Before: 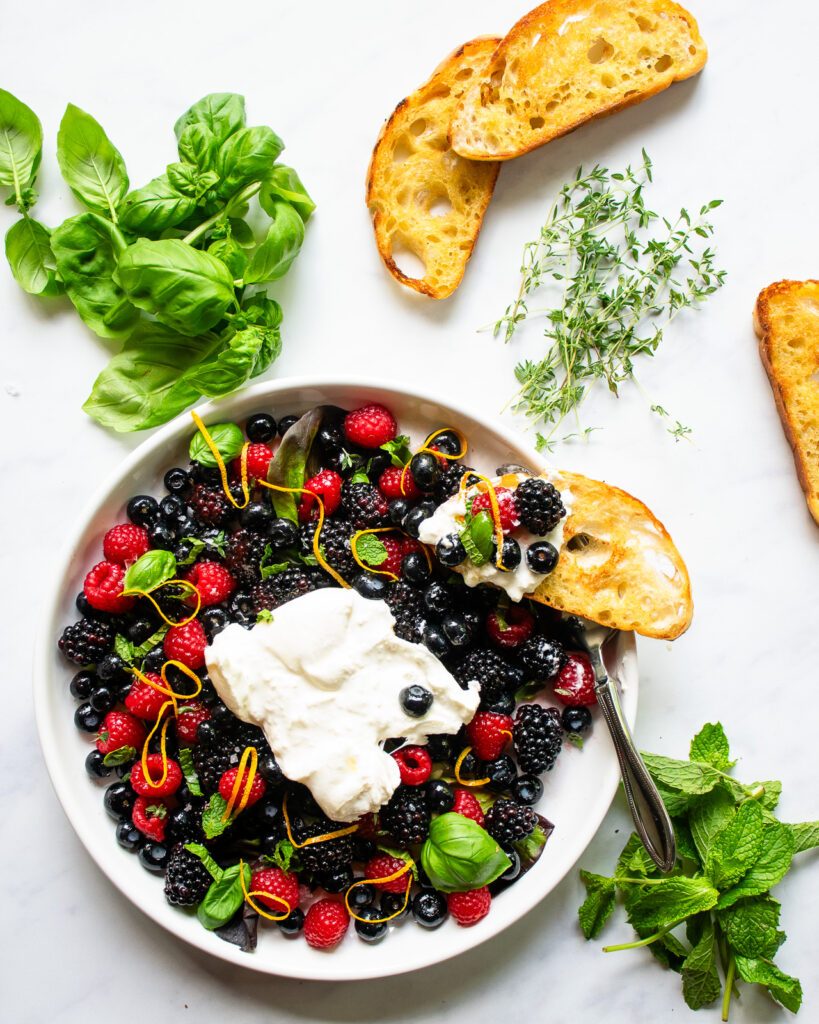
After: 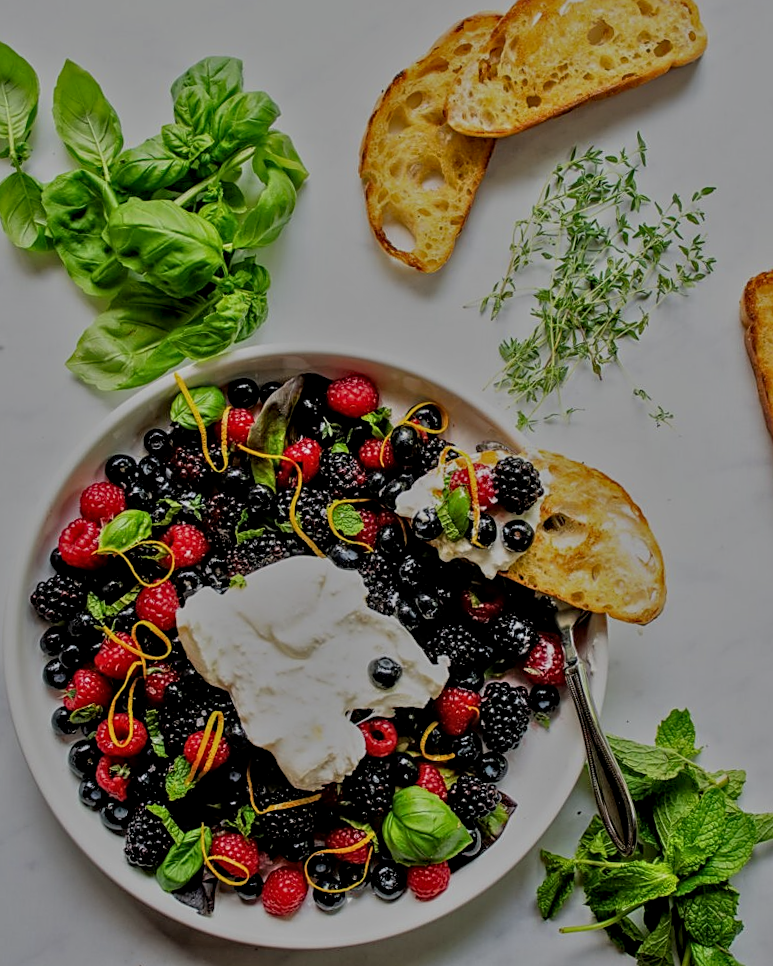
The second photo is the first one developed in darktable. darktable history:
tone equalizer: -7 EV 0.148 EV, -6 EV 0.585 EV, -5 EV 1.11 EV, -4 EV 1.35 EV, -3 EV 1.18 EV, -2 EV 0.6 EV, -1 EV 0.161 EV
sharpen: on, module defaults
local contrast: detail 130%
exposure: exposure -1.908 EV, compensate highlight preservation false
crop and rotate: angle -2.76°
